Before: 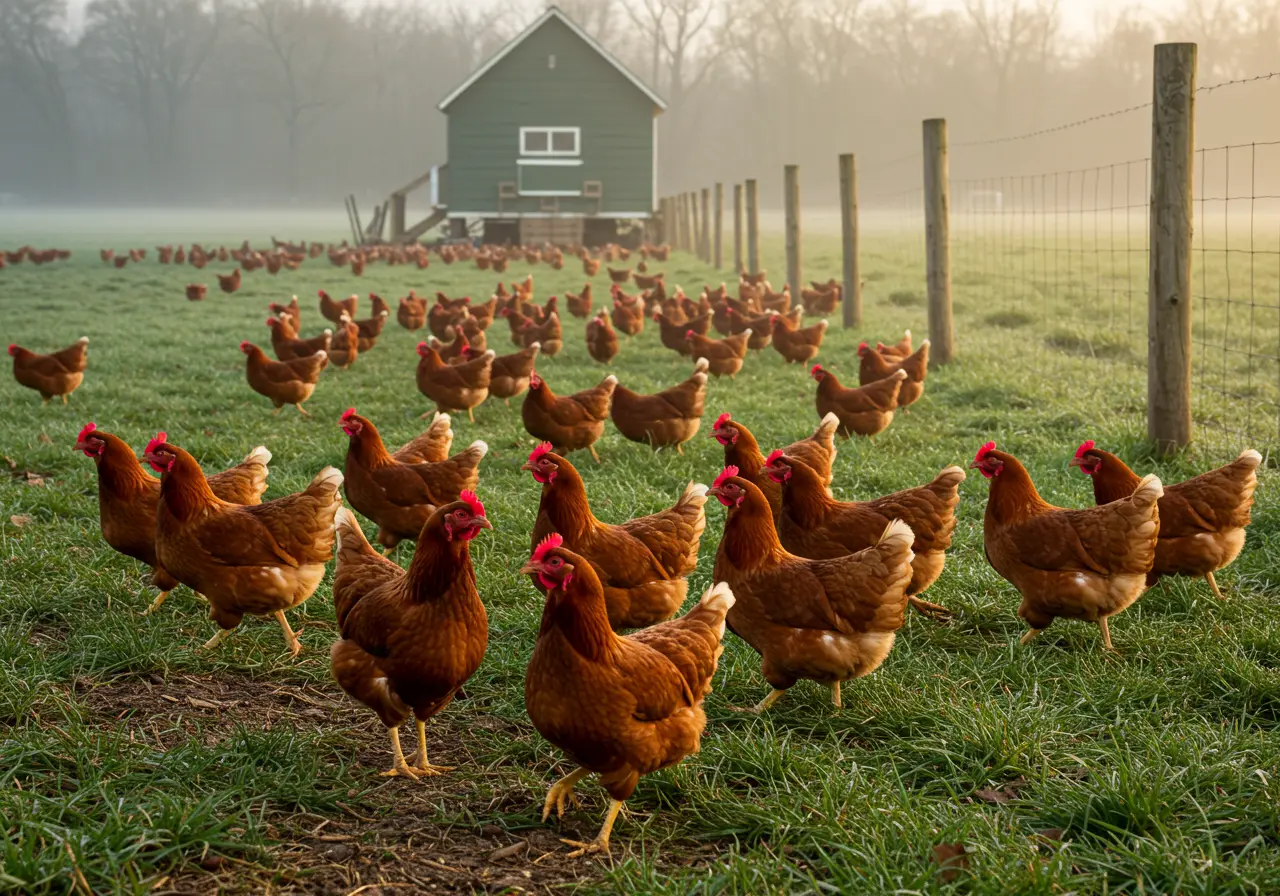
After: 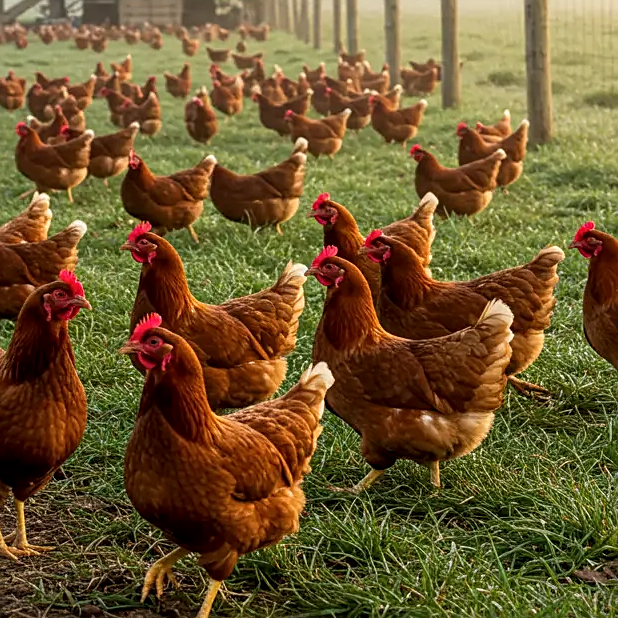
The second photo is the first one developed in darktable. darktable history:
local contrast: on, module defaults
crop: left 31.389%, top 24.572%, right 20.324%, bottom 6.422%
sharpen: on, module defaults
